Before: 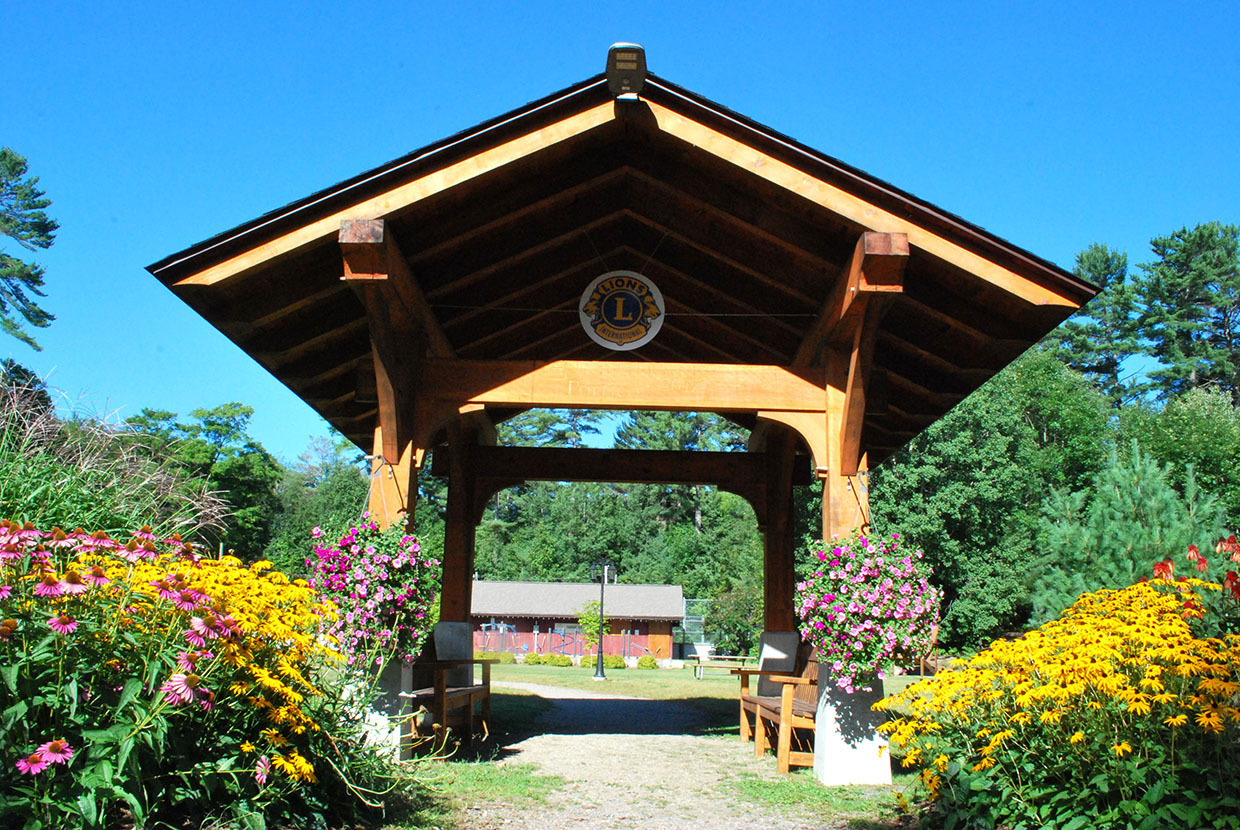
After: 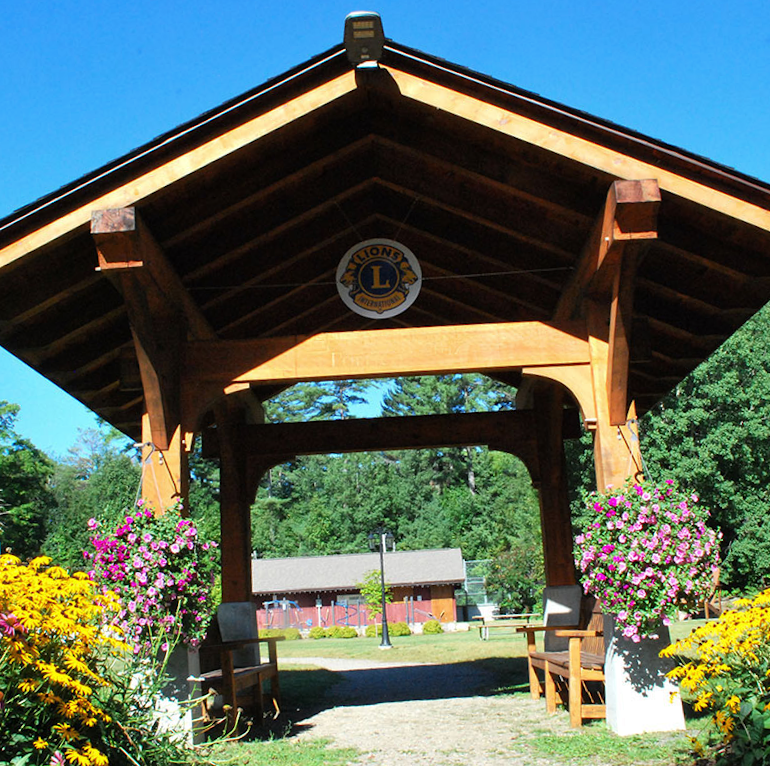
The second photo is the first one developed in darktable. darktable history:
crop: left 16.899%, right 16.556%
rotate and perspective: rotation -4.57°, crop left 0.054, crop right 0.944, crop top 0.087, crop bottom 0.914
levels: levels [0, 0.51, 1]
